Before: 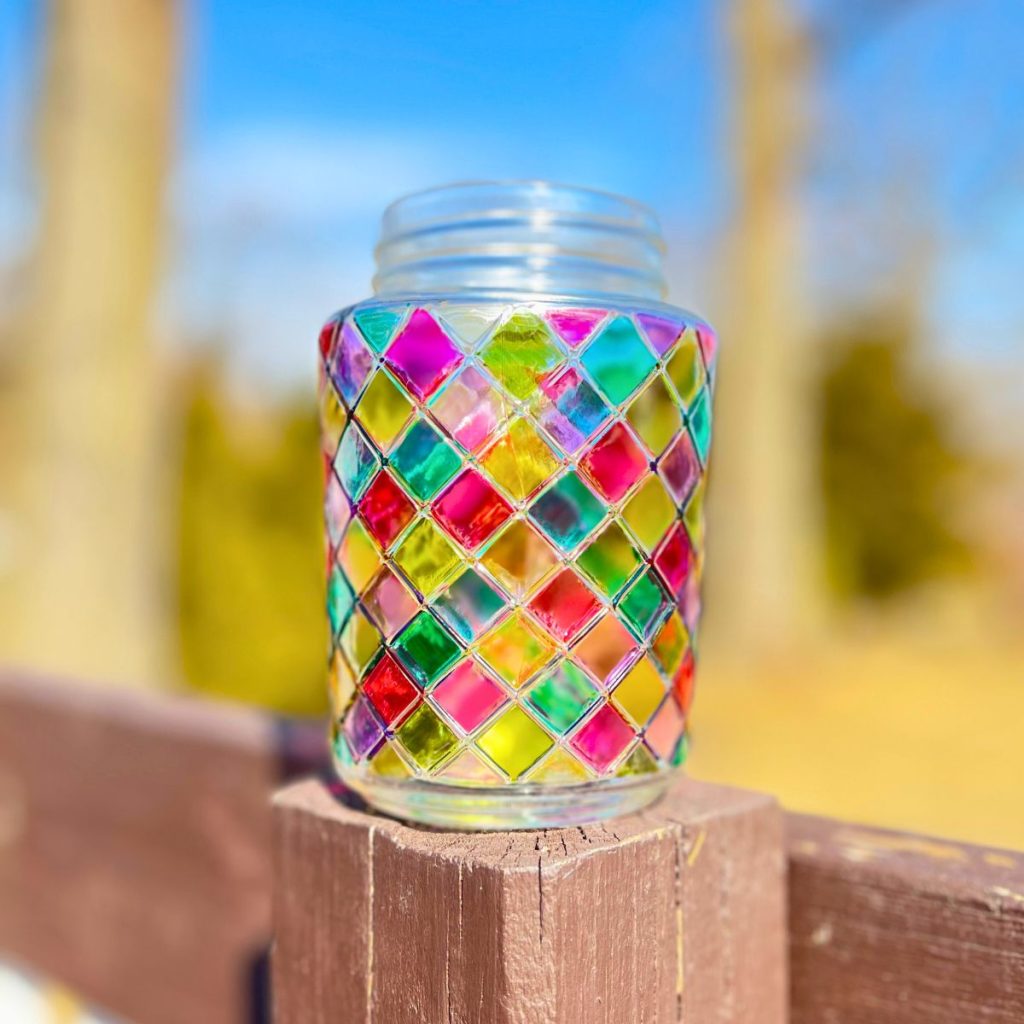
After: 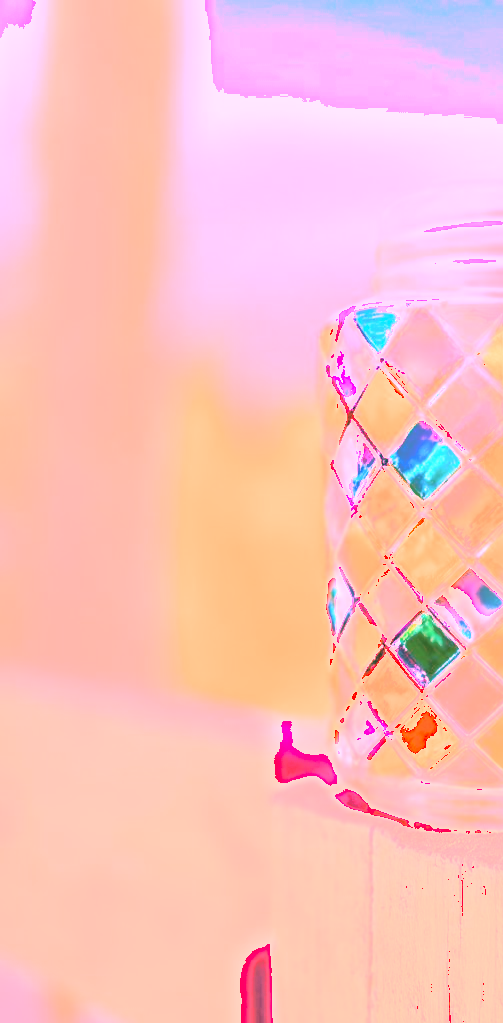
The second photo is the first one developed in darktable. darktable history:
white balance: red 4.26, blue 1.802
shadows and highlights: on, module defaults
crop and rotate: left 0%, top 0%, right 50.845%
contrast brightness saturation: contrast 0.43, brightness 0.56, saturation -0.19
